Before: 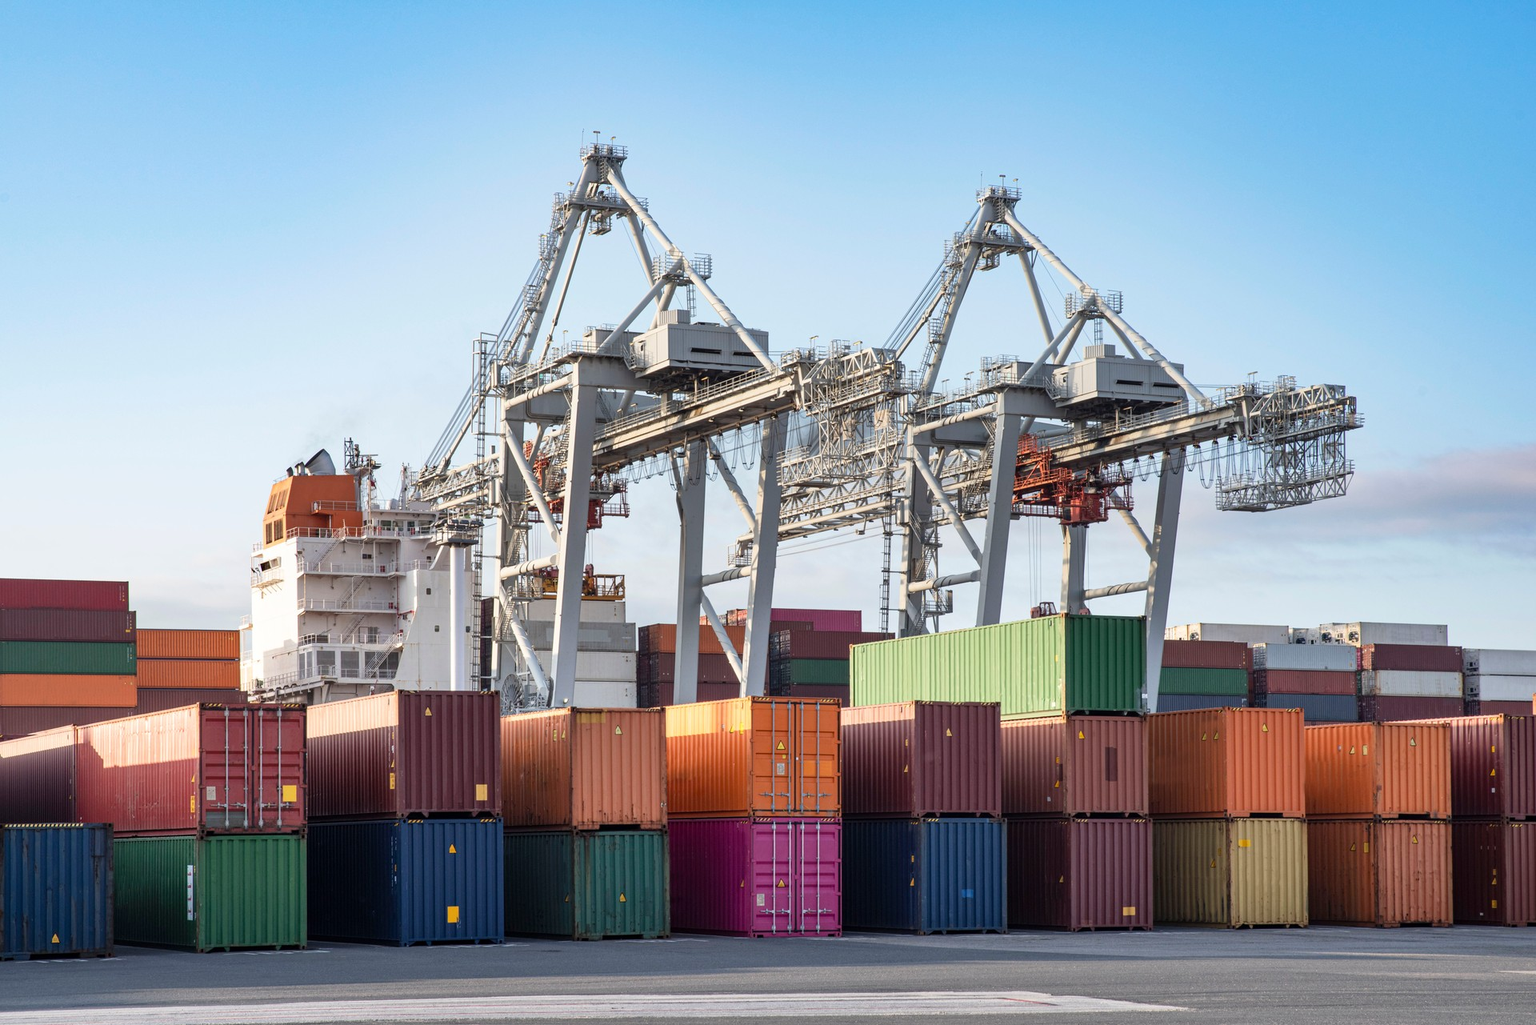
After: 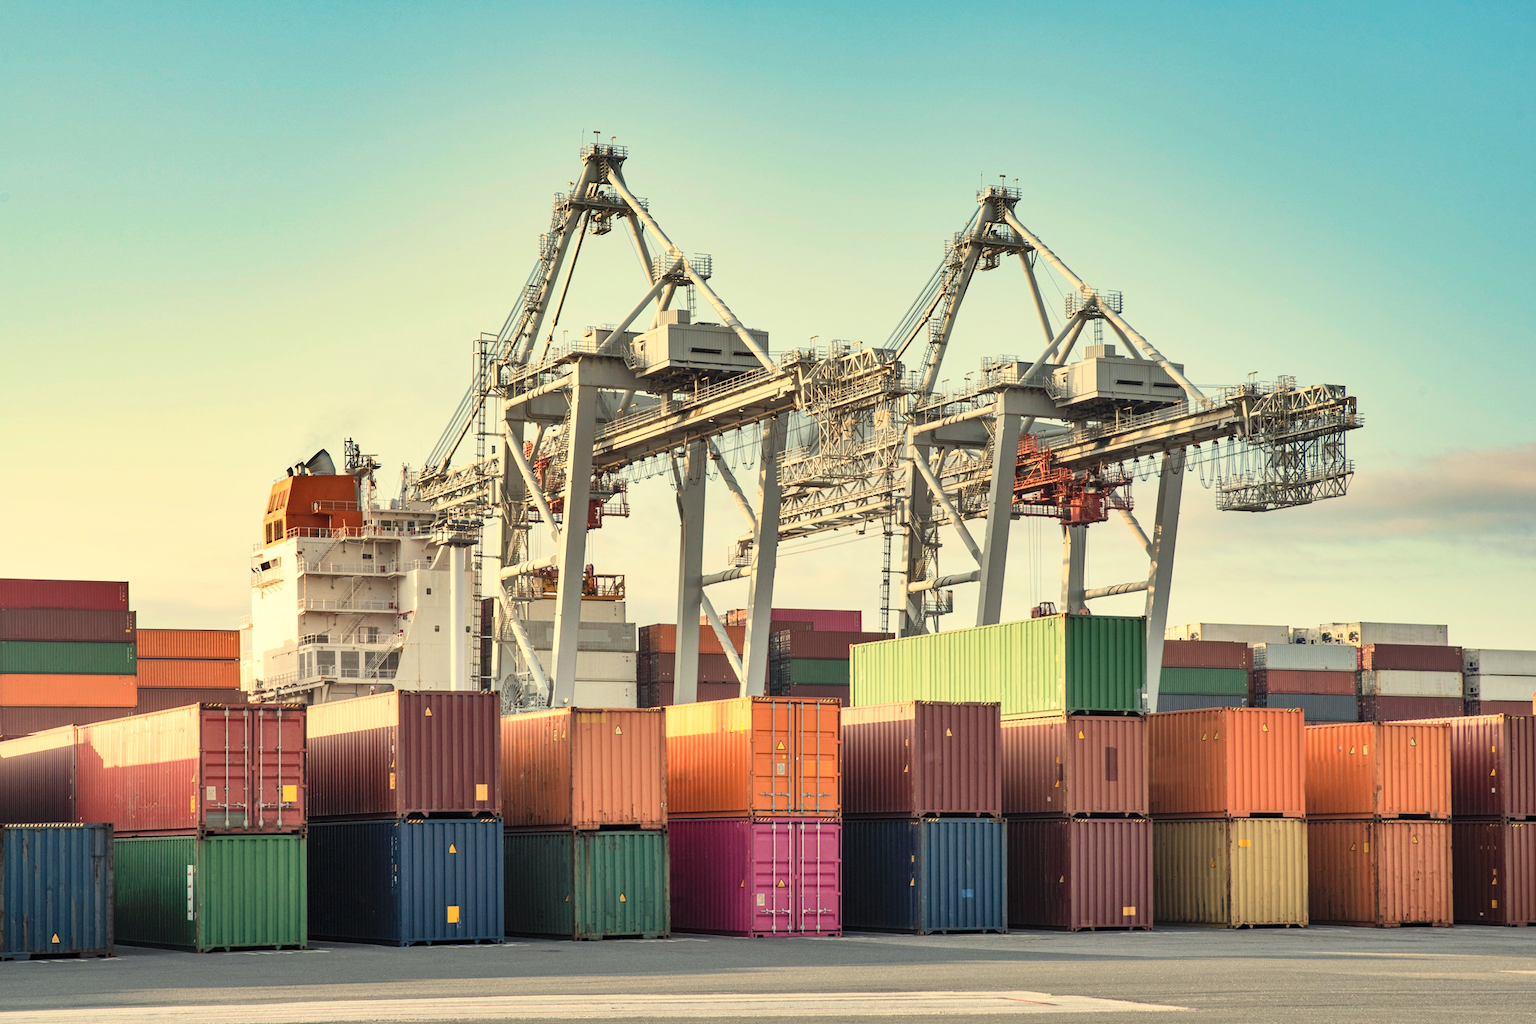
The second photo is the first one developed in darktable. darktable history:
contrast brightness saturation: contrast 0.14, brightness 0.21
shadows and highlights: low approximation 0.01, soften with gaussian
white balance: red 1.08, blue 0.791
